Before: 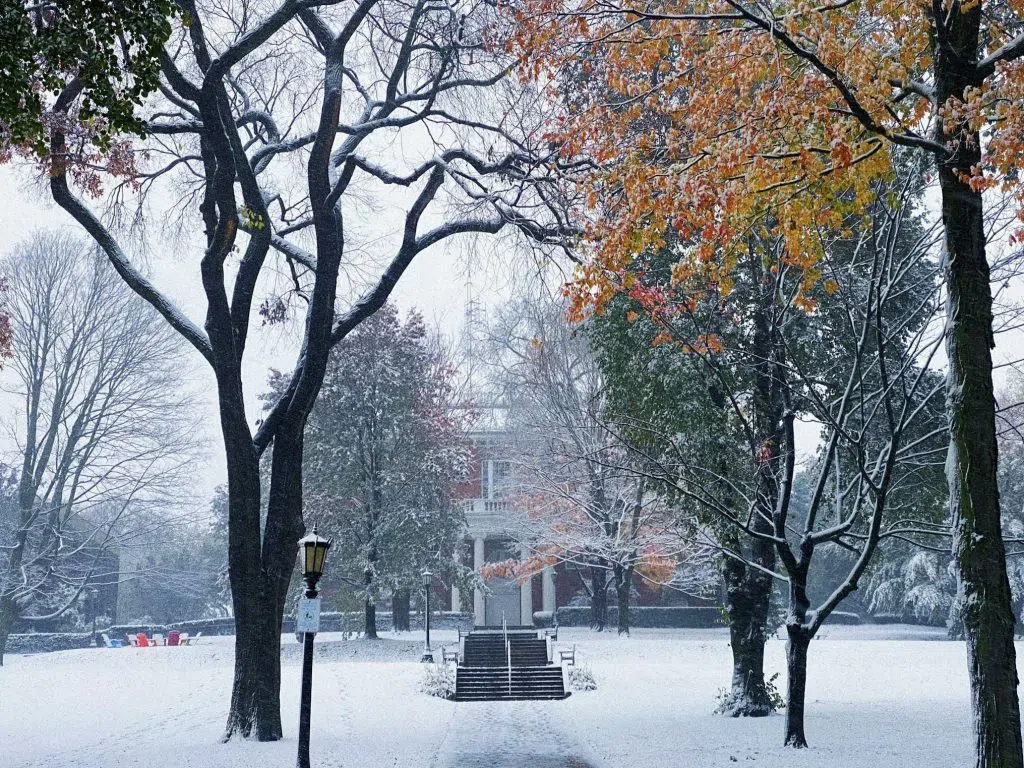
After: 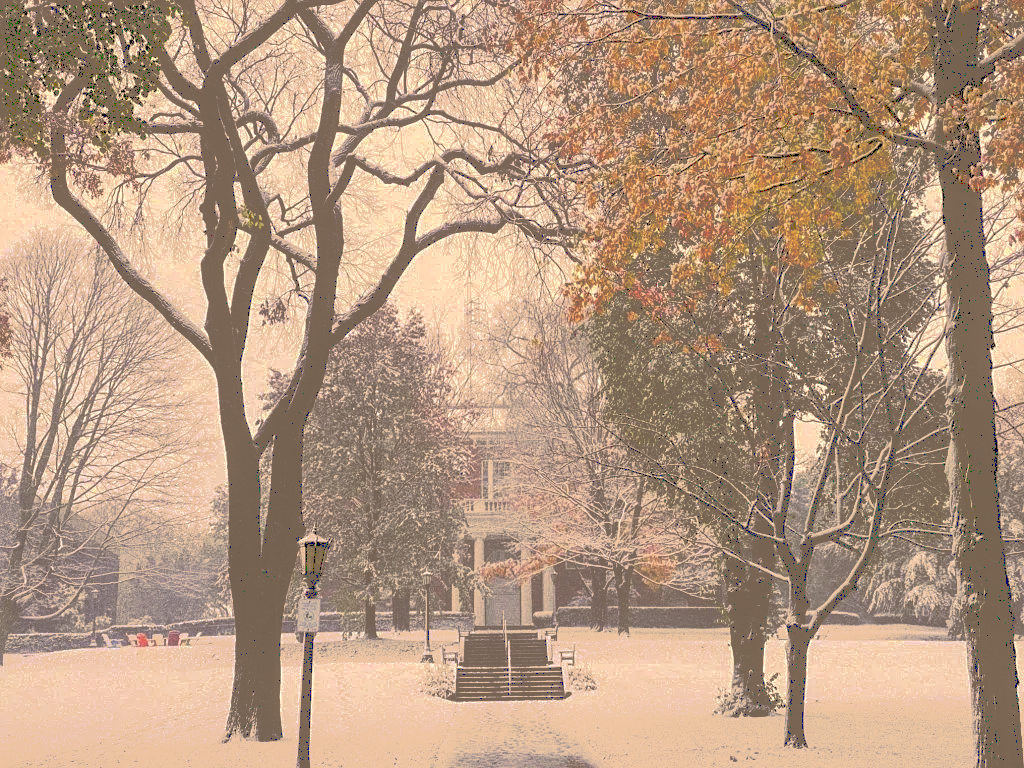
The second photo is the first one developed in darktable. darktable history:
tone curve: curves: ch0 [(0, 0) (0.003, 0.449) (0.011, 0.449) (0.025, 0.449) (0.044, 0.45) (0.069, 0.453) (0.1, 0.453) (0.136, 0.455) (0.177, 0.458) (0.224, 0.462) (0.277, 0.47) (0.335, 0.491) (0.399, 0.522) (0.468, 0.561) (0.543, 0.619) (0.623, 0.69) (0.709, 0.756) (0.801, 0.802) (0.898, 0.825) (1, 1)], preserve colors none
local contrast: on, module defaults
color correction: highlights a* 14.9, highlights b* 30.99
sharpen: amount 0.205
